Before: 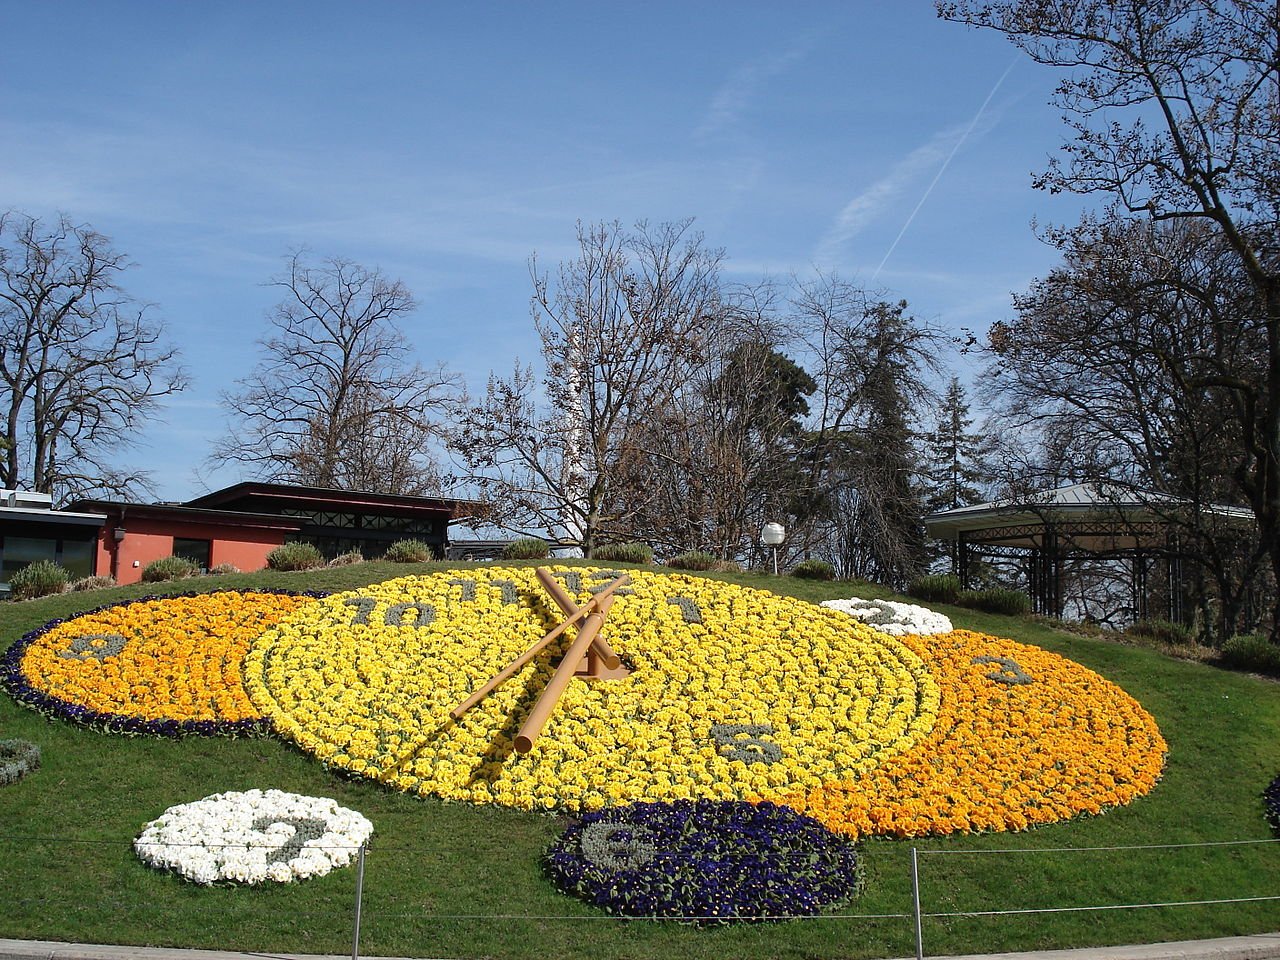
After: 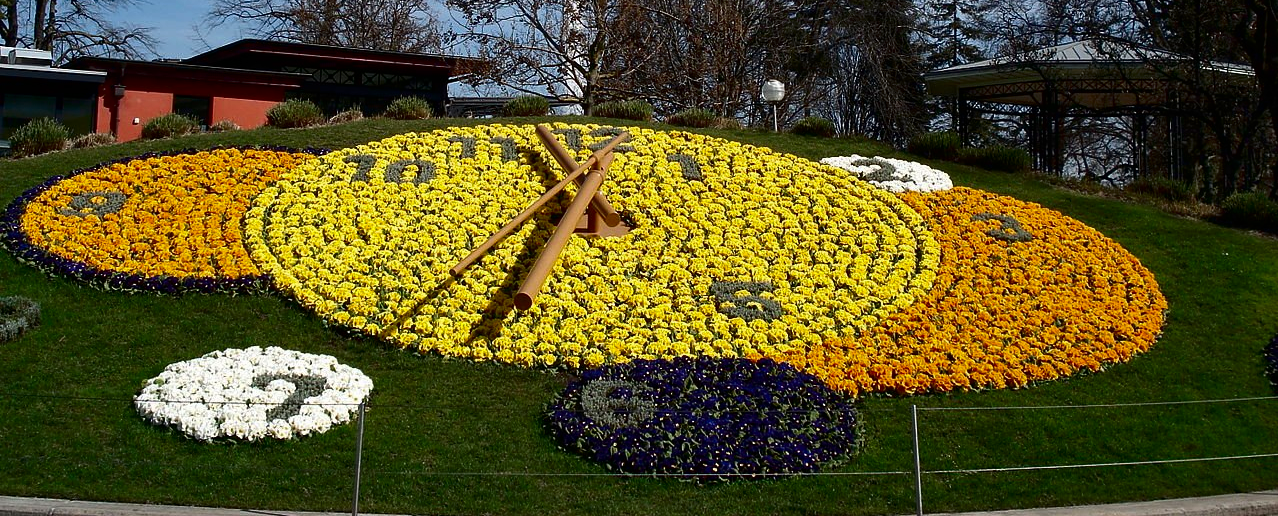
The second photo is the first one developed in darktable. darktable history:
shadows and highlights: shadows 20.91, highlights -82.6, soften with gaussian
crop and rotate: top 46.172%, right 0.108%
contrast brightness saturation: contrast 0.097, brightness -0.276, saturation 0.137
